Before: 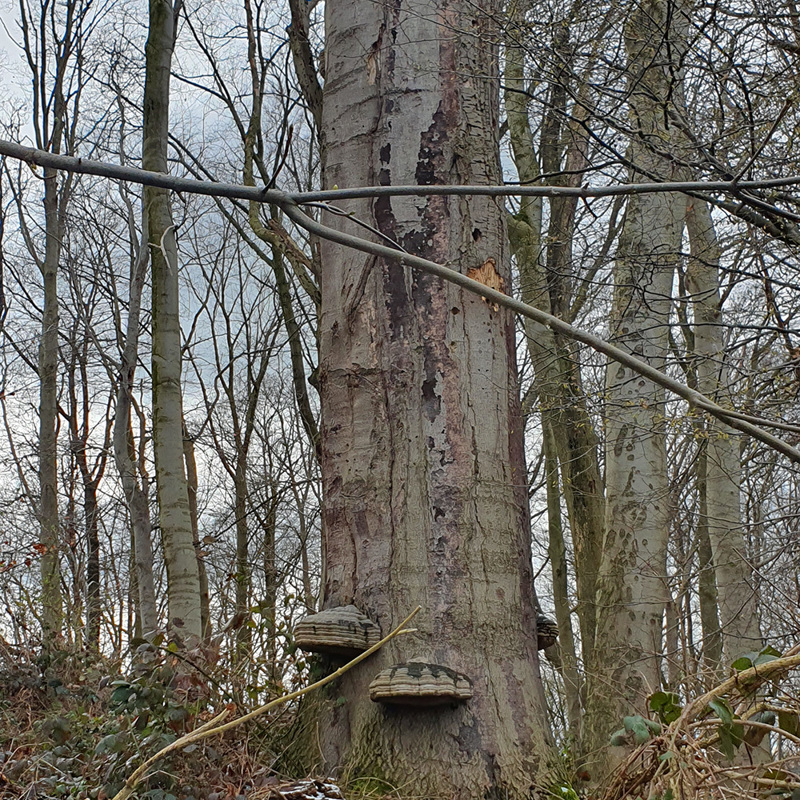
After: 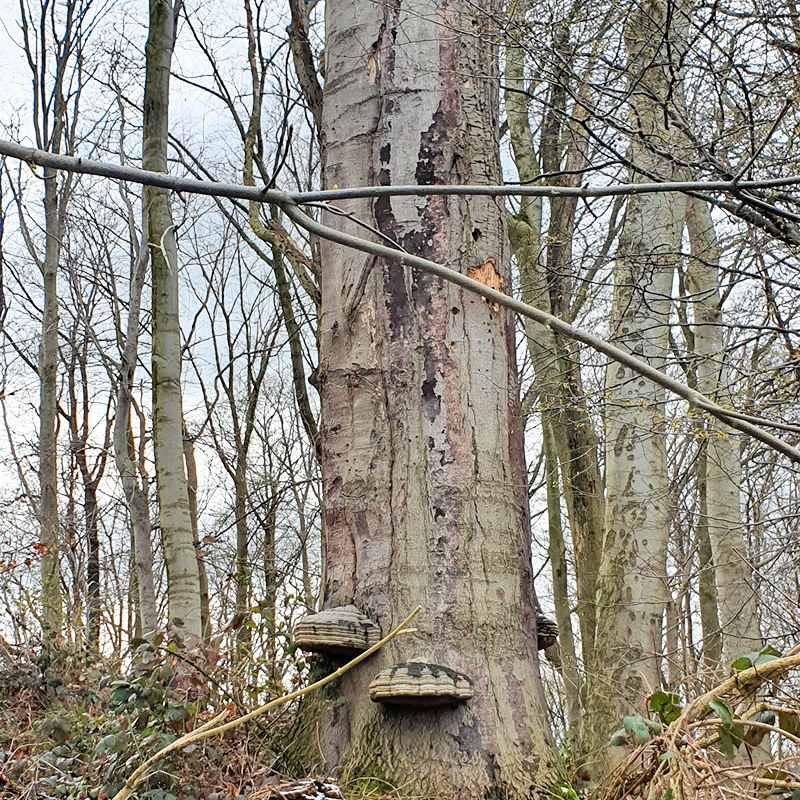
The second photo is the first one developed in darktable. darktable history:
filmic rgb: middle gray luminance 9.47%, black relative exposure -10.59 EV, white relative exposure 3.45 EV, target black luminance 0%, hardness 5.95, latitude 59.64%, contrast 1.093, highlights saturation mix 4.44%, shadows ↔ highlights balance 29.6%
exposure: black level correction 0, exposure 1.099 EV, compensate highlight preservation false
